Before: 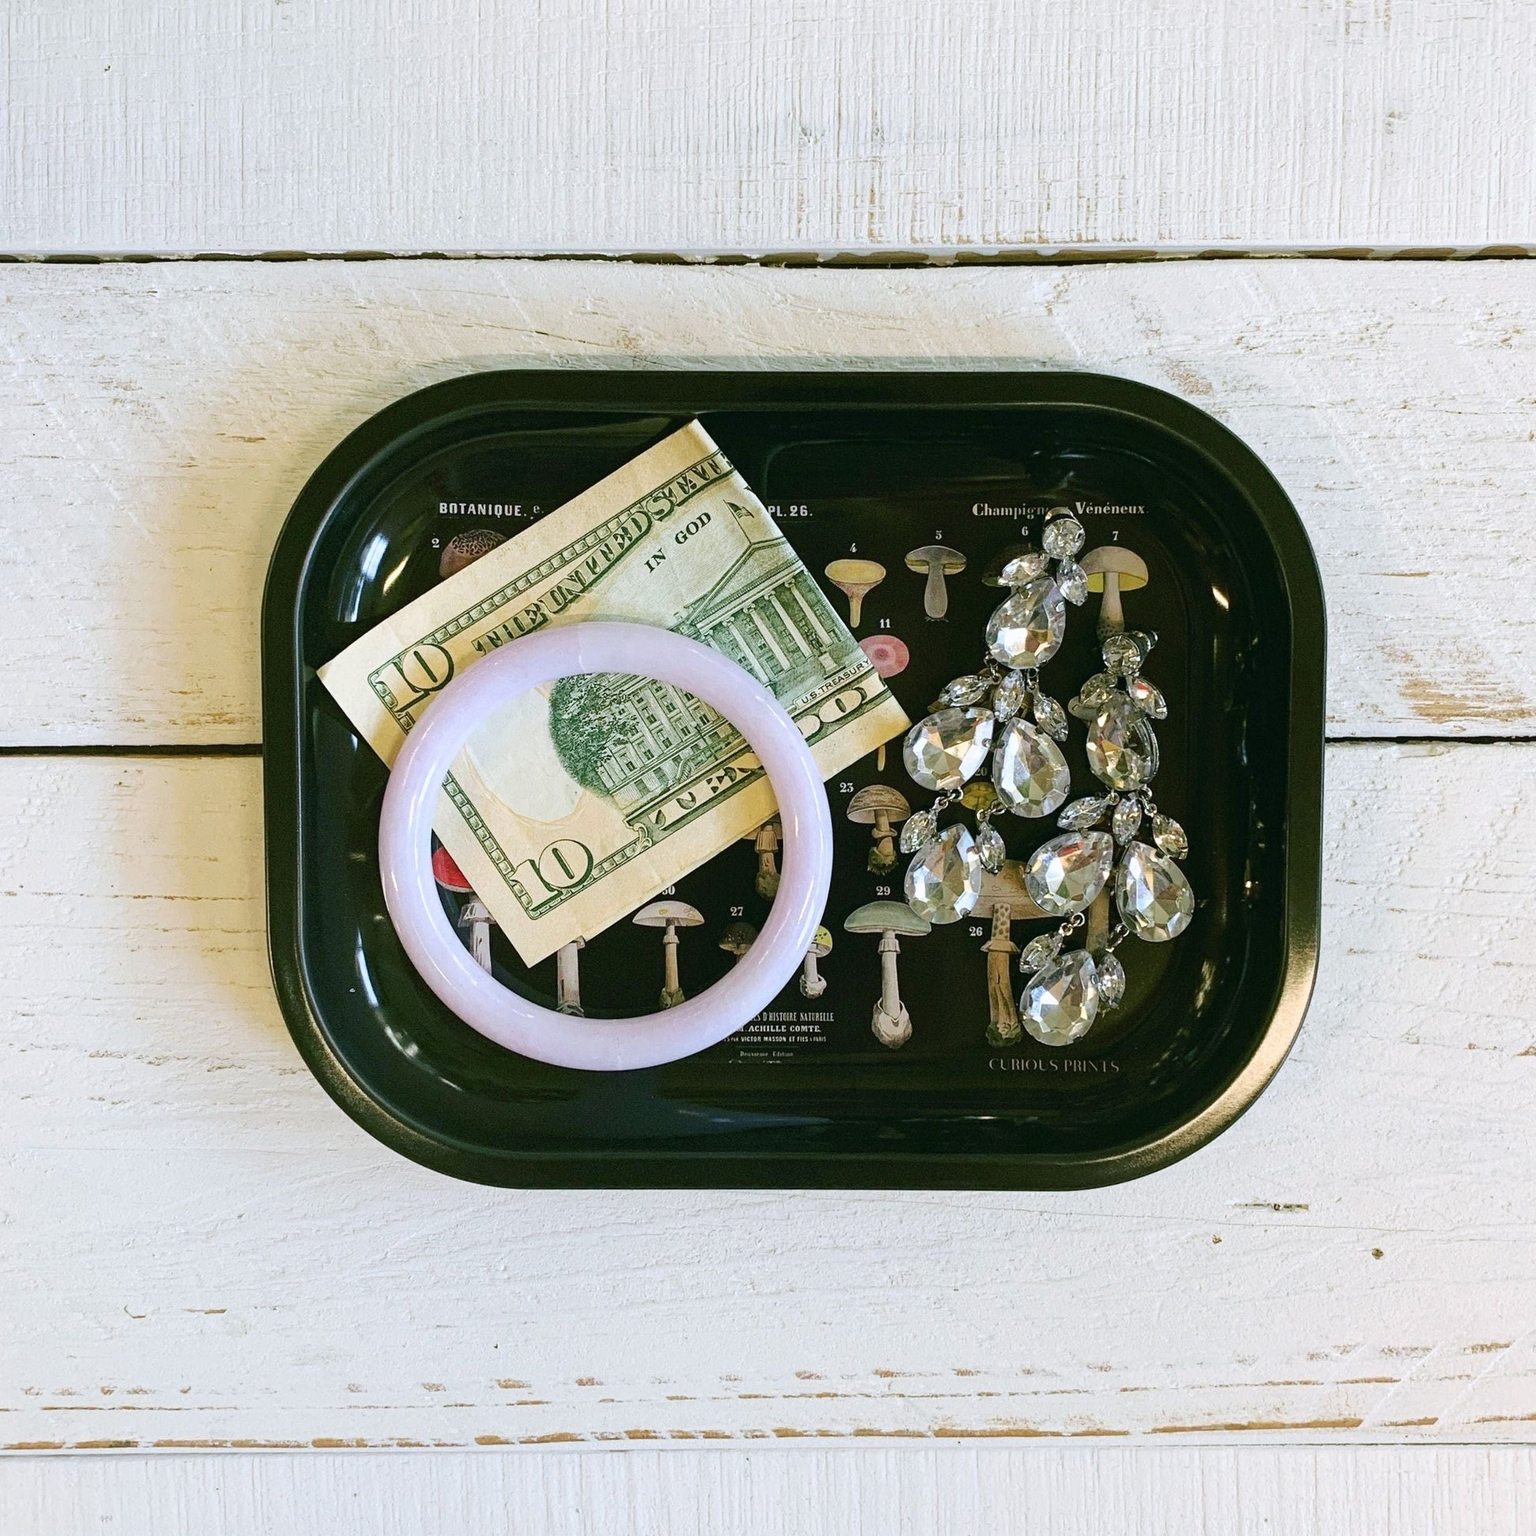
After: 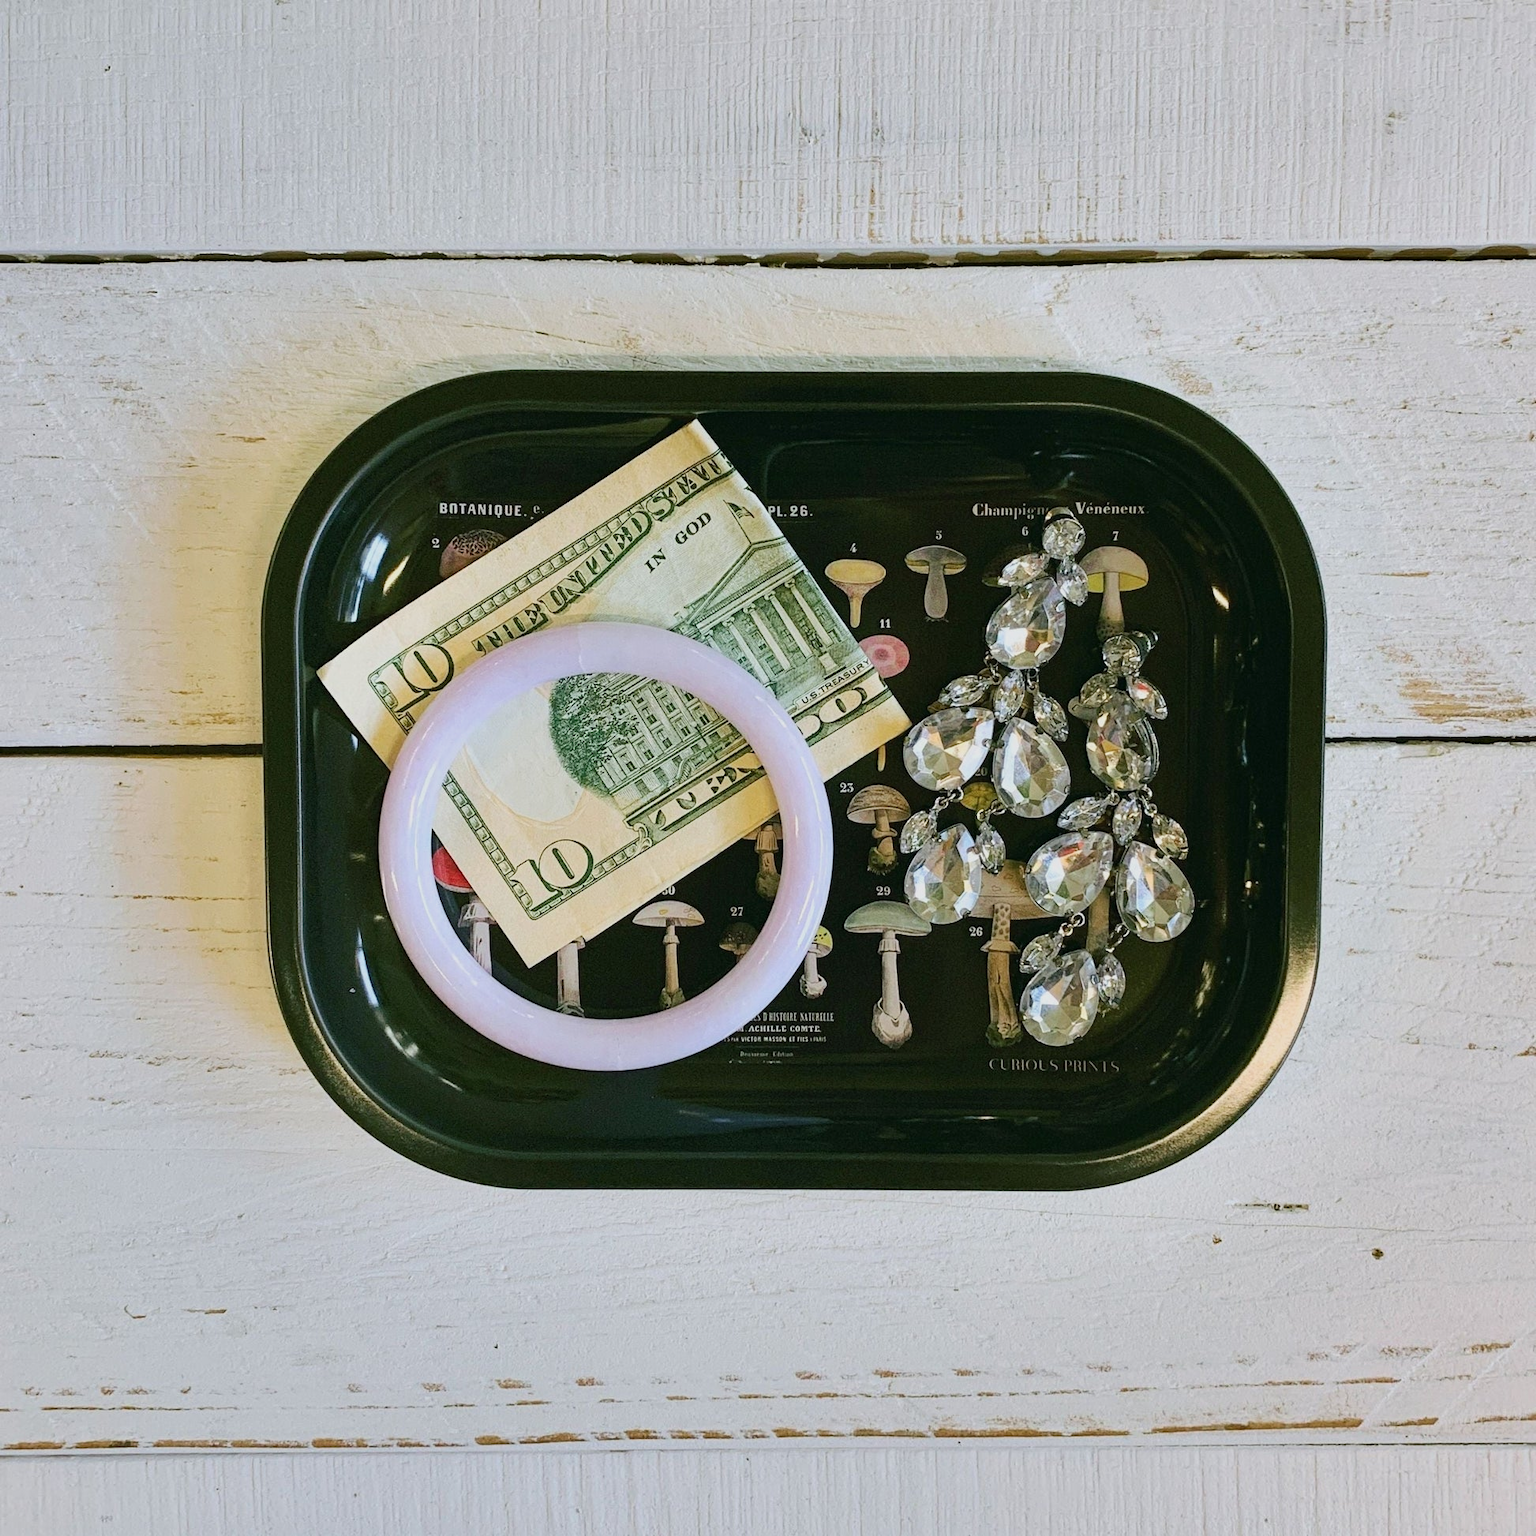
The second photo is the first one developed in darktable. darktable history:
shadows and highlights: shadows 11.62, white point adjustment 1.16, soften with gaussian
tone equalizer: -8 EV -0.001 EV, -7 EV 0.003 EV, -6 EV -0.038 EV, -5 EV 0.014 EV, -4 EV -0.013 EV, -3 EV 0.035 EV, -2 EV -0.088 EV, -1 EV -0.317 EV, +0 EV -0.575 EV, edges refinement/feathering 500, mask exposure compensation -1.57 EV, preserve details no
